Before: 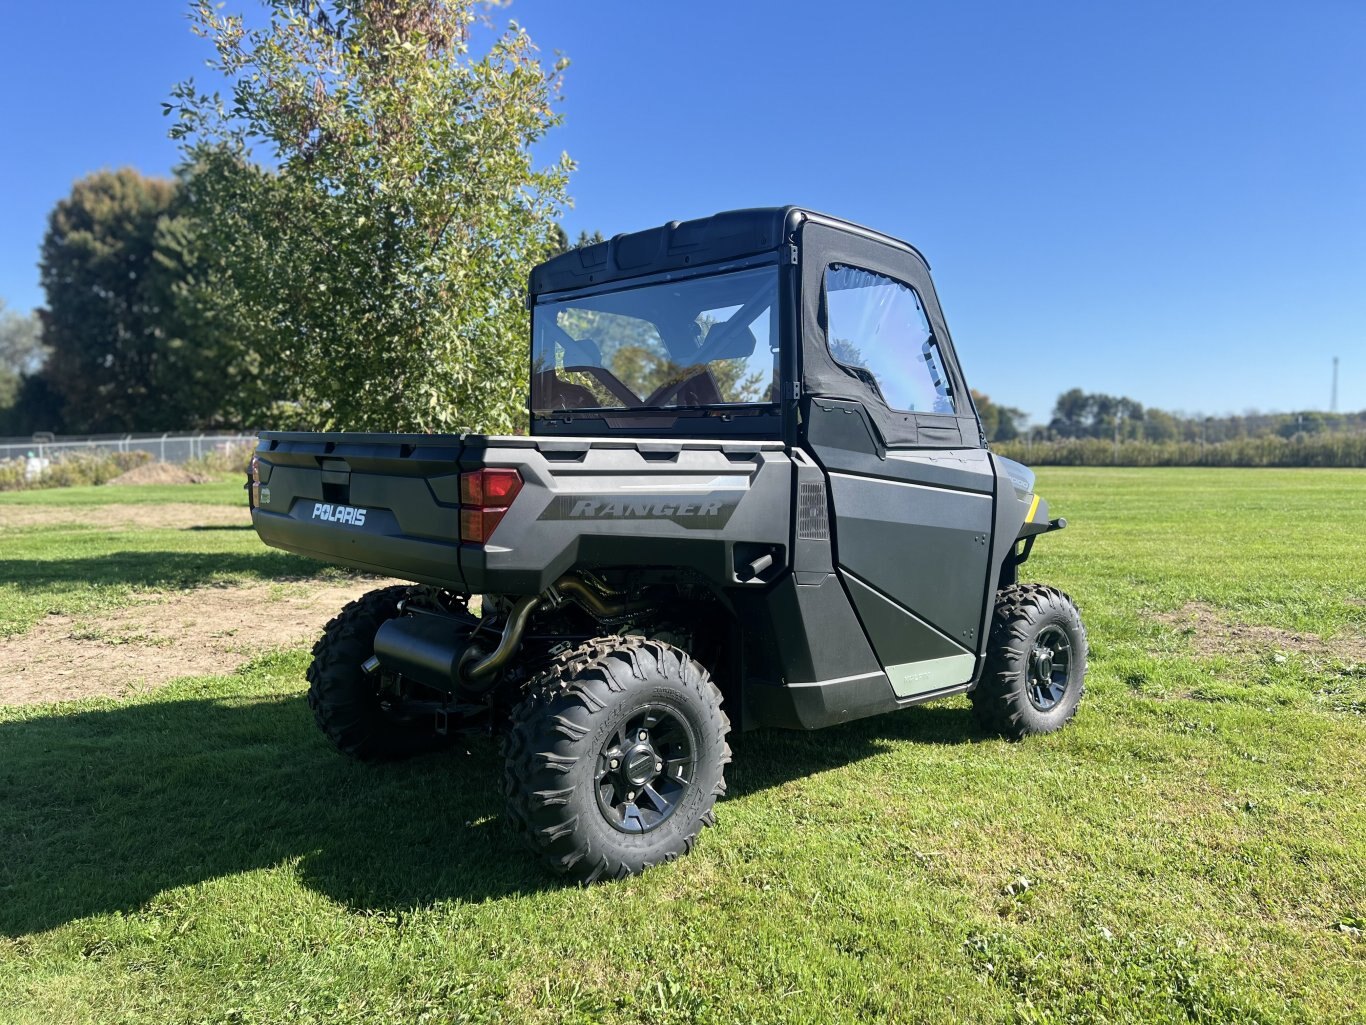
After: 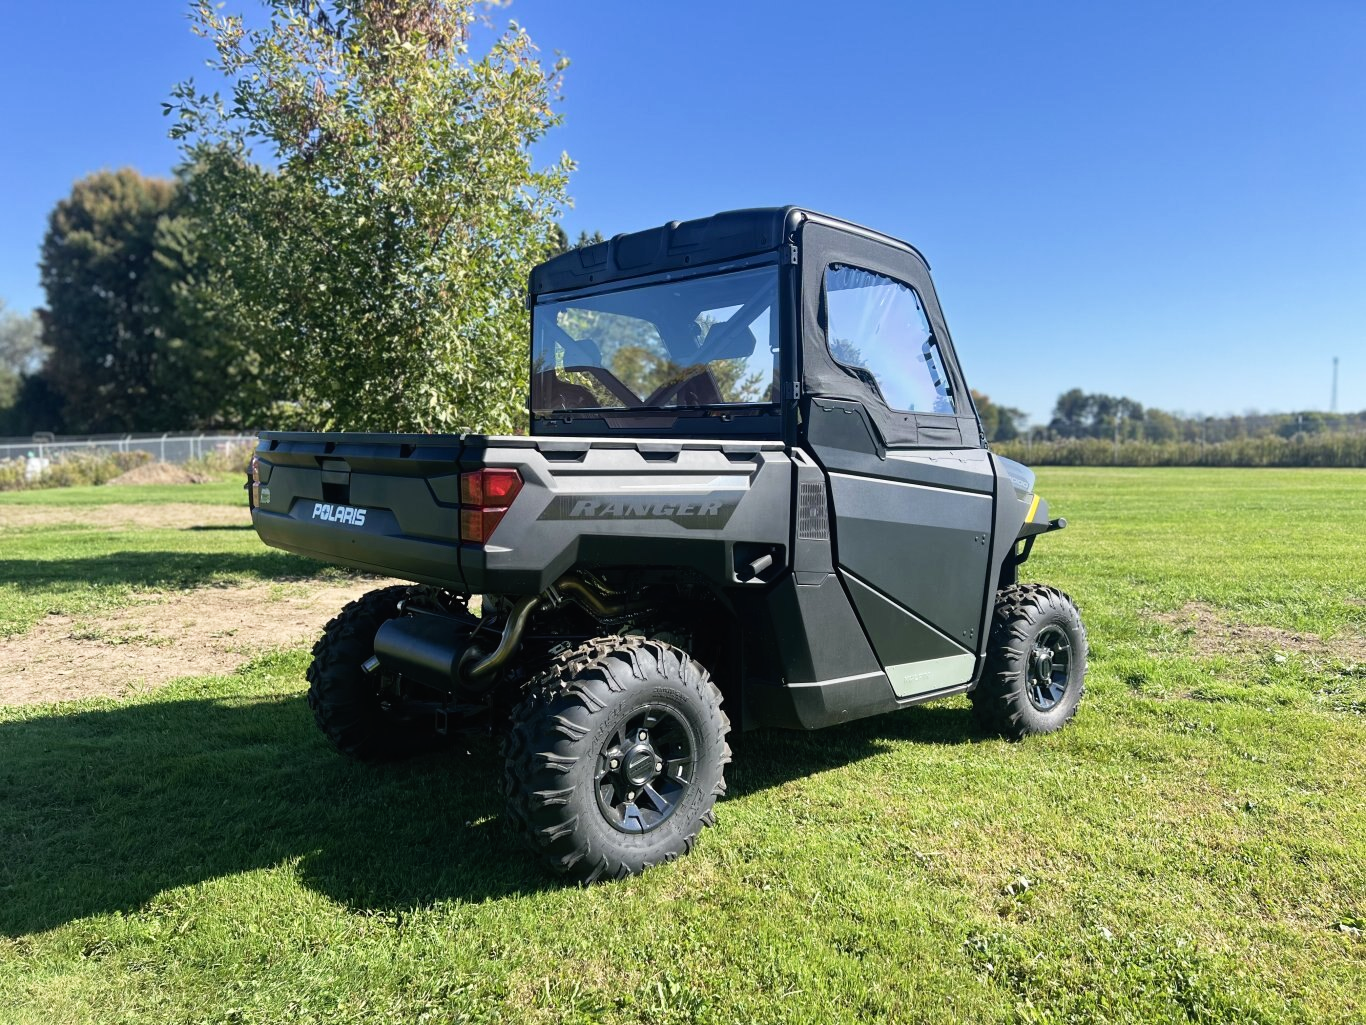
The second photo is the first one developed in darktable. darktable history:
tone curve: curves: ch0 [(0, 0.012) (0.056, 0.046) (0.218, 0.213) (0.606, 0.62) (0.82, 0.846) (1, 1)]; ch1 [(0, 0) (0.226, 0.261) (0.403, 0.437) (0.469, 0.472) (0.495, 0.499) (0.508, 0.503) (0.545, 0.555) (0.59, 0.598) (0.686, 0.728) (1, 1)]; ch2 [(0, 0) (0.269, 0.299) (0.459, 0.45) (0.498, 0.499) (0.523, 0.512) (0.568, 0.558) (0.634, 0.617) (0.698, 0.677) (0.806, 0.769) (1, 1)], preserve colors none
